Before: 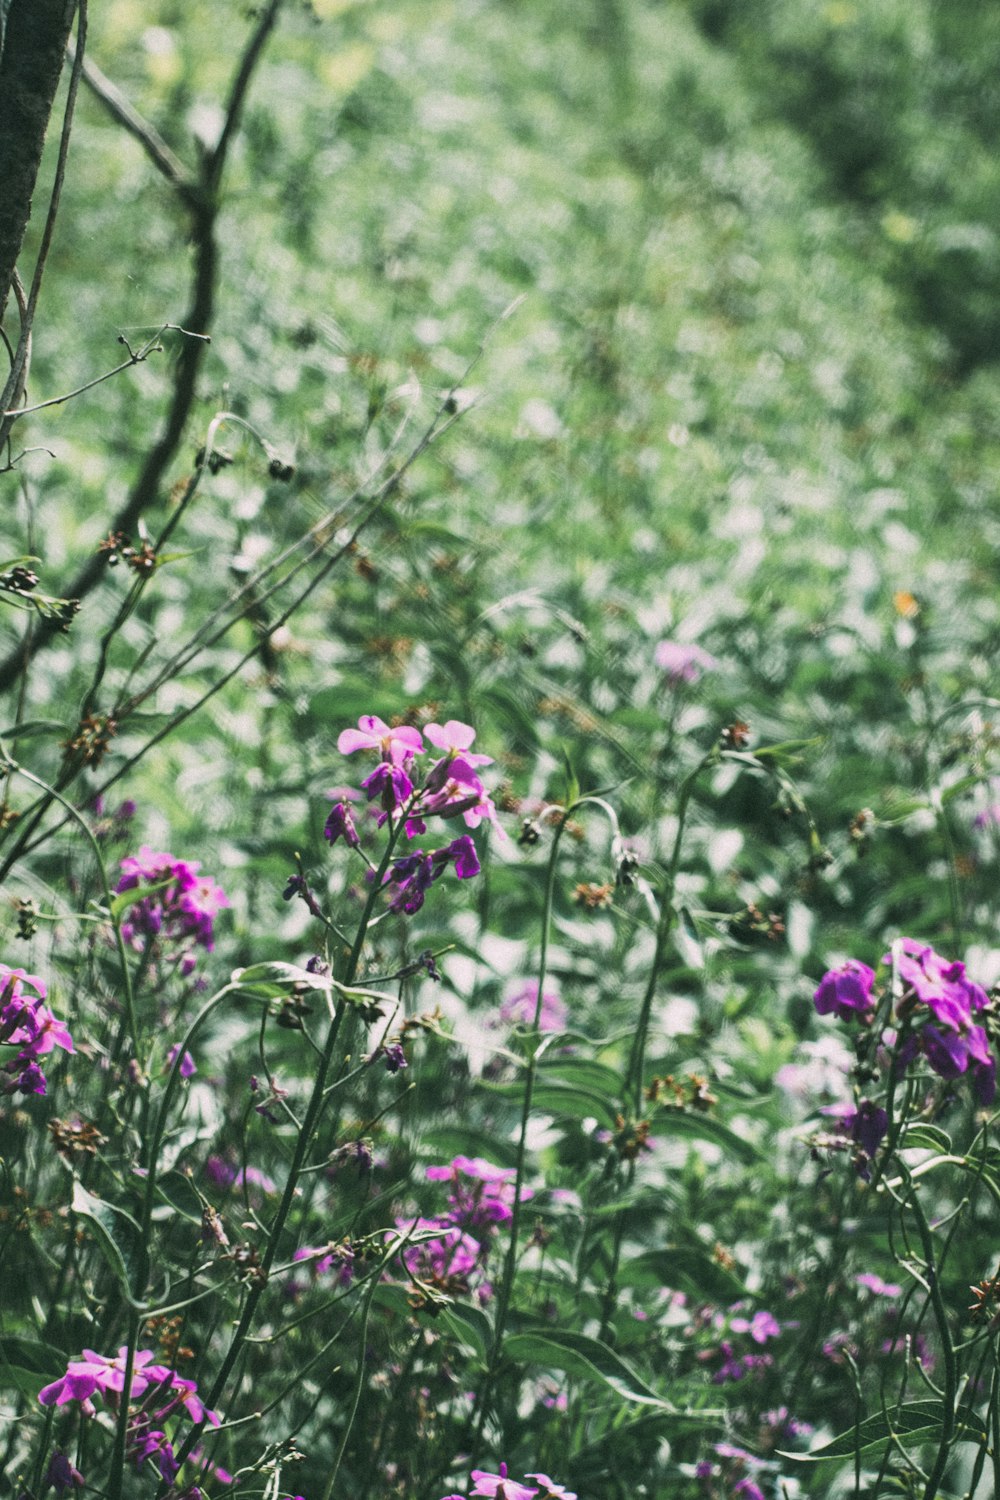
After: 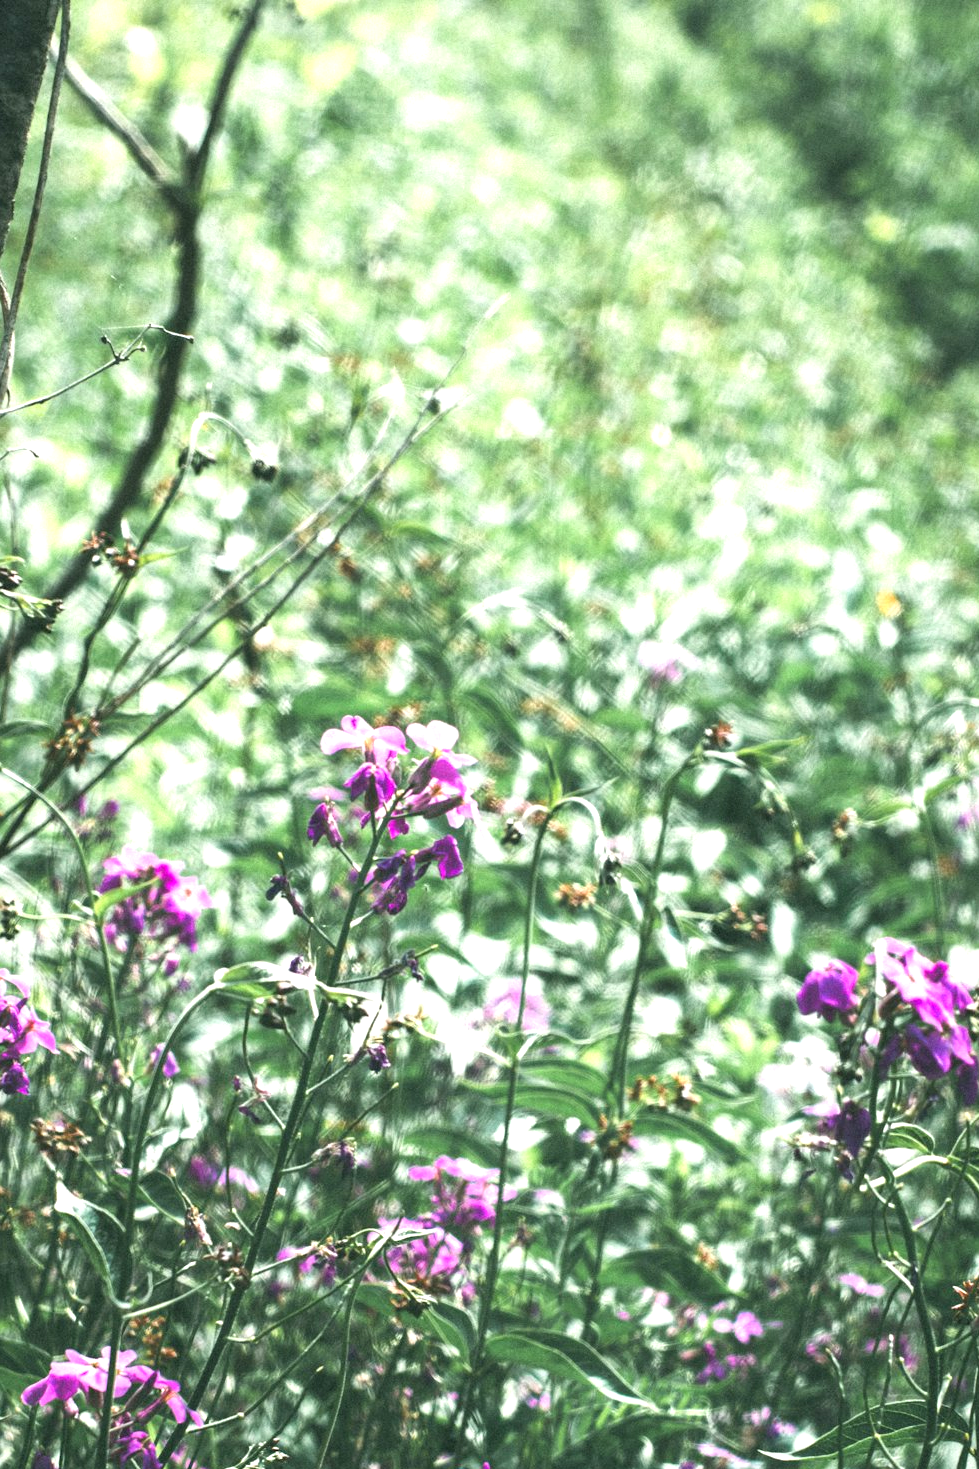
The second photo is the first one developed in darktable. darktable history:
crop: left 1.743%, right 0.268%, bottom 2.011%
exposure: exposure 1 EV, compensate highlight preservation false
